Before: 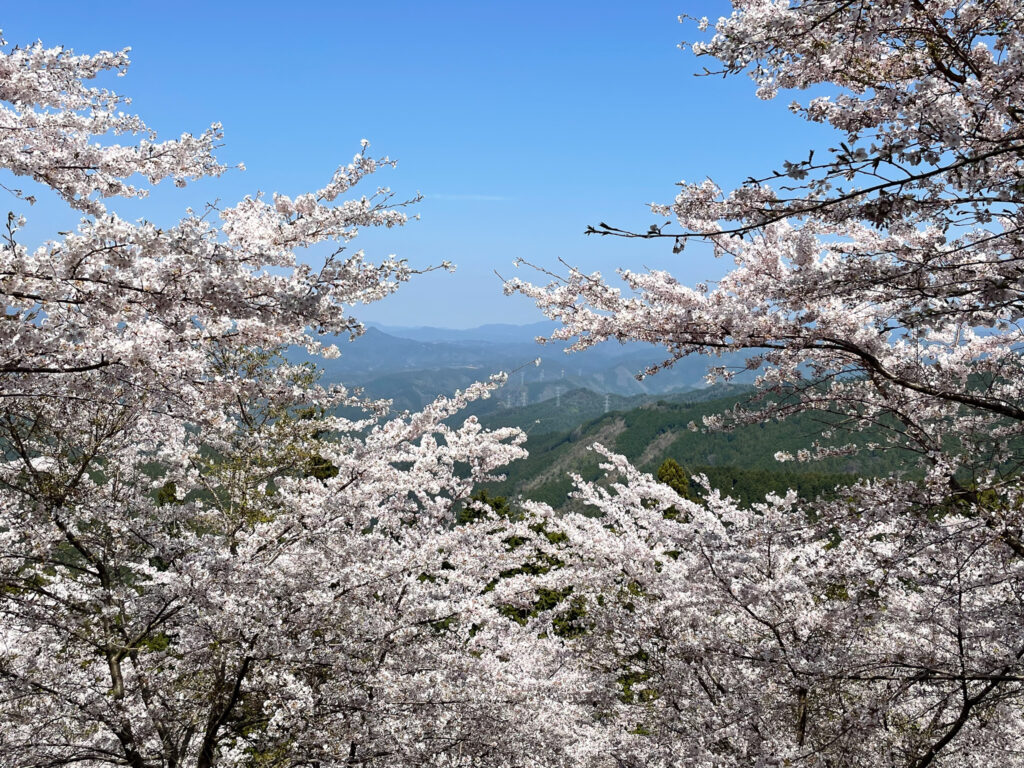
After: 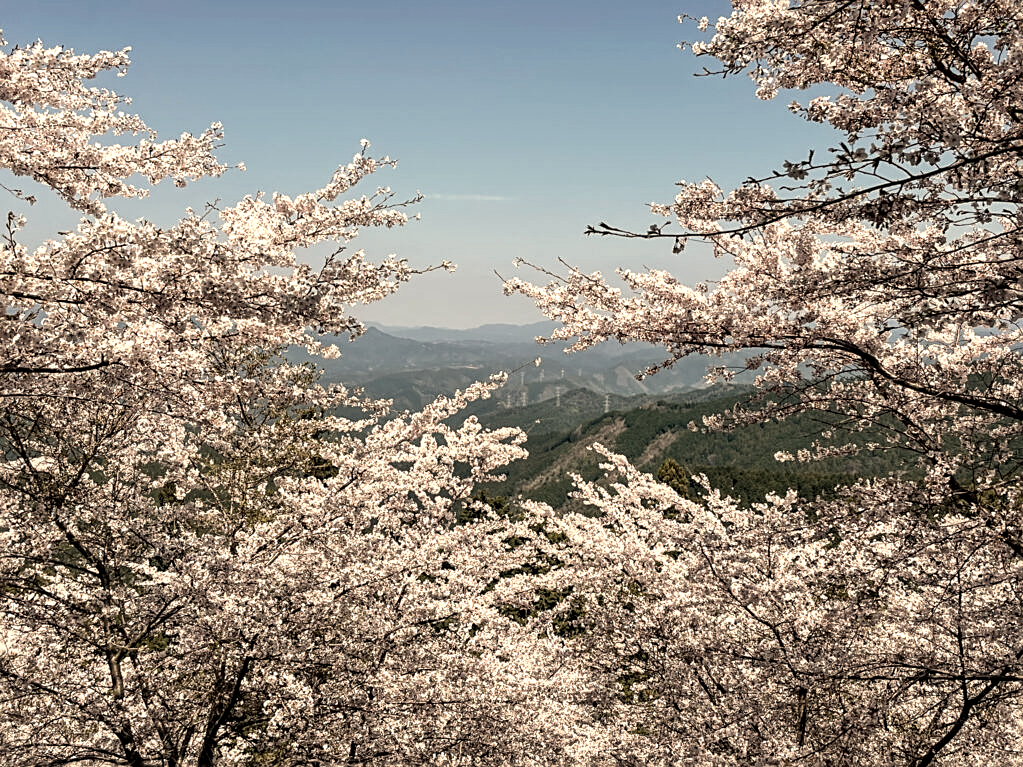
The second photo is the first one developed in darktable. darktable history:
white balance: red 1.138, green 0.996, blue 0.812
color correction: highlights a* 5.59, highlights b* 5.24, saturation 0.68
local contrast: highlights 59%, detail 145%
tone equalizer: on, module defaults
sharpen: on, module defaults
